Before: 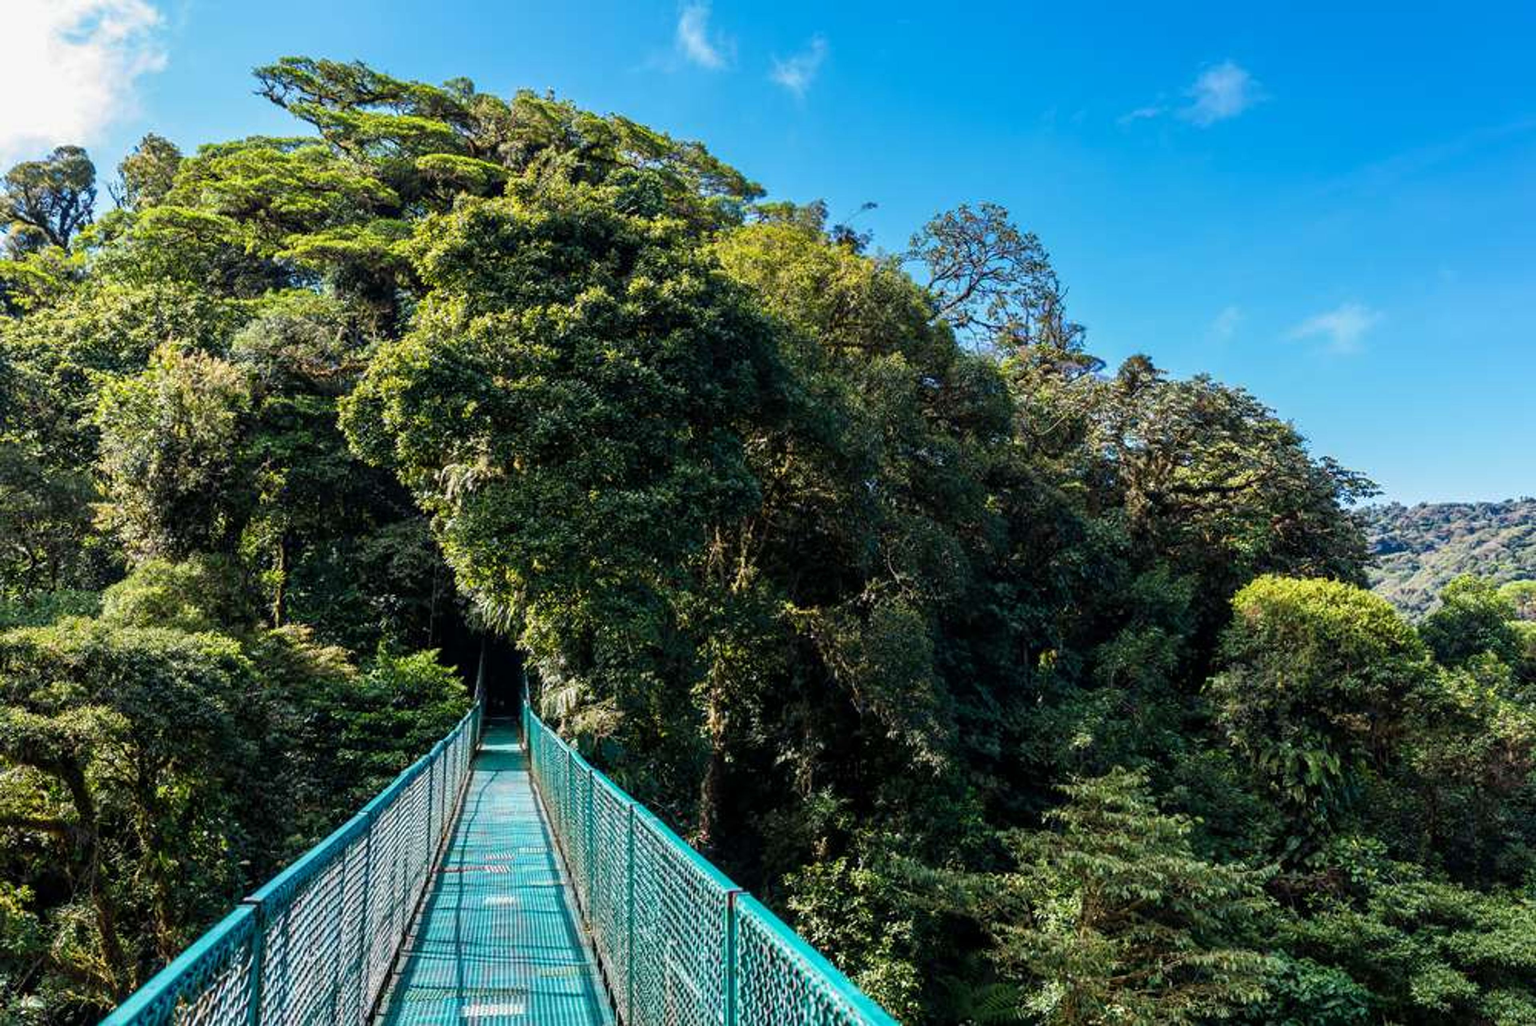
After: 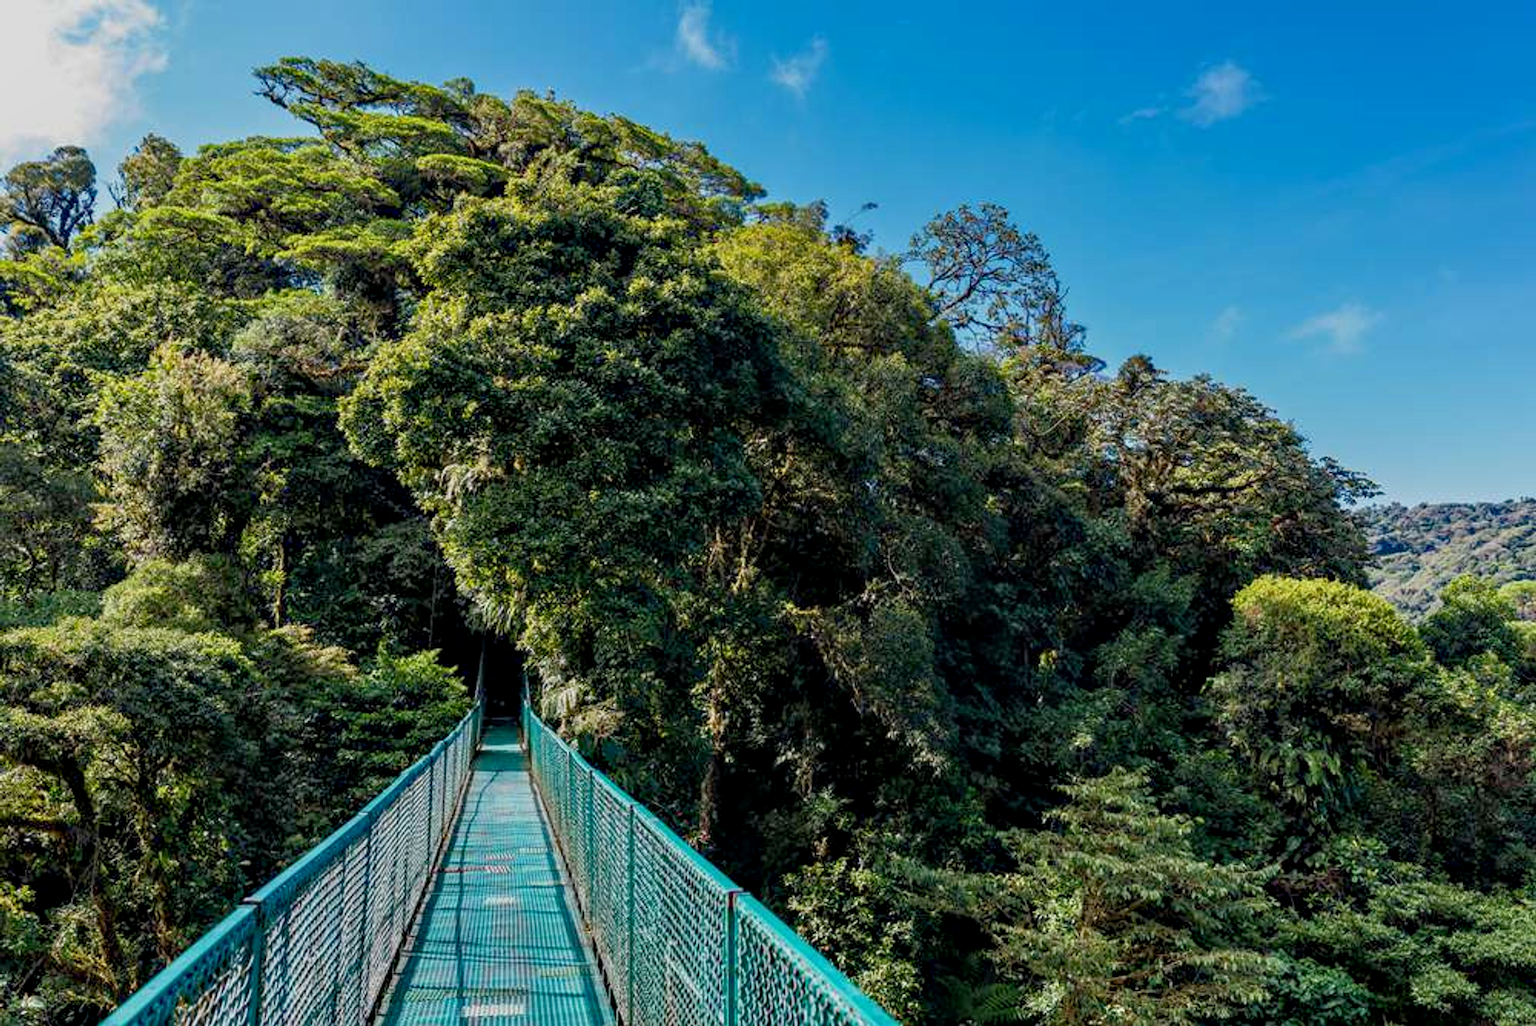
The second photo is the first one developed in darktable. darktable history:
diffuse or sharpen: iterations 16, radius span 384, edge sensitivity 1, edge threshold 1, 1st order anisotropy -250%, 4th order anisotropy -250%, 1st order speed -50%, 4th order speed -50%, central radius 512
diffuse or sharpen "1": iterations 16, radius span 1, edge sensitivity 4, edge threshold -0.25, 1st order anisotropy 200%, 3rd order anisotropy 200%, 1st order speed 6%, 3rd order speed 6%, central radius 2
diffuse or sharpen "2": iterations 32, radius span 16, edge sensitivity 3, edge threshold 1, 1st order anisotropy 100%, 3rd order anisotropy 100%, 1st order speed -25%, 2nd order speed 12.5%, 3rd order speed -50%
tone equalizer: -8 EV 0.25 EV, -7 EV 0.417 EV, -6 EV 0.417 EV, -5 EV 0.25 EV, -3 EV -0.25 EV, -2 EV -0.417 EV, -1 EV -0.417 EV, +0 EV -0.25 EV, mask exposure compensation -1.57 EV
tone equalizer "1": -8 EV -0.75 EV, -7 EV -0.7 EV, -6 EV -0.6 EV, -5 EV -0.4 EV, -3 EV 0.4 EV, -2 EV 0.6 EV, -1 EV 0.7 EV, +0 EV 0.75 EV, edges refinement/feathering 500, mask exposure compensation -1.57 EV, preserve details no
